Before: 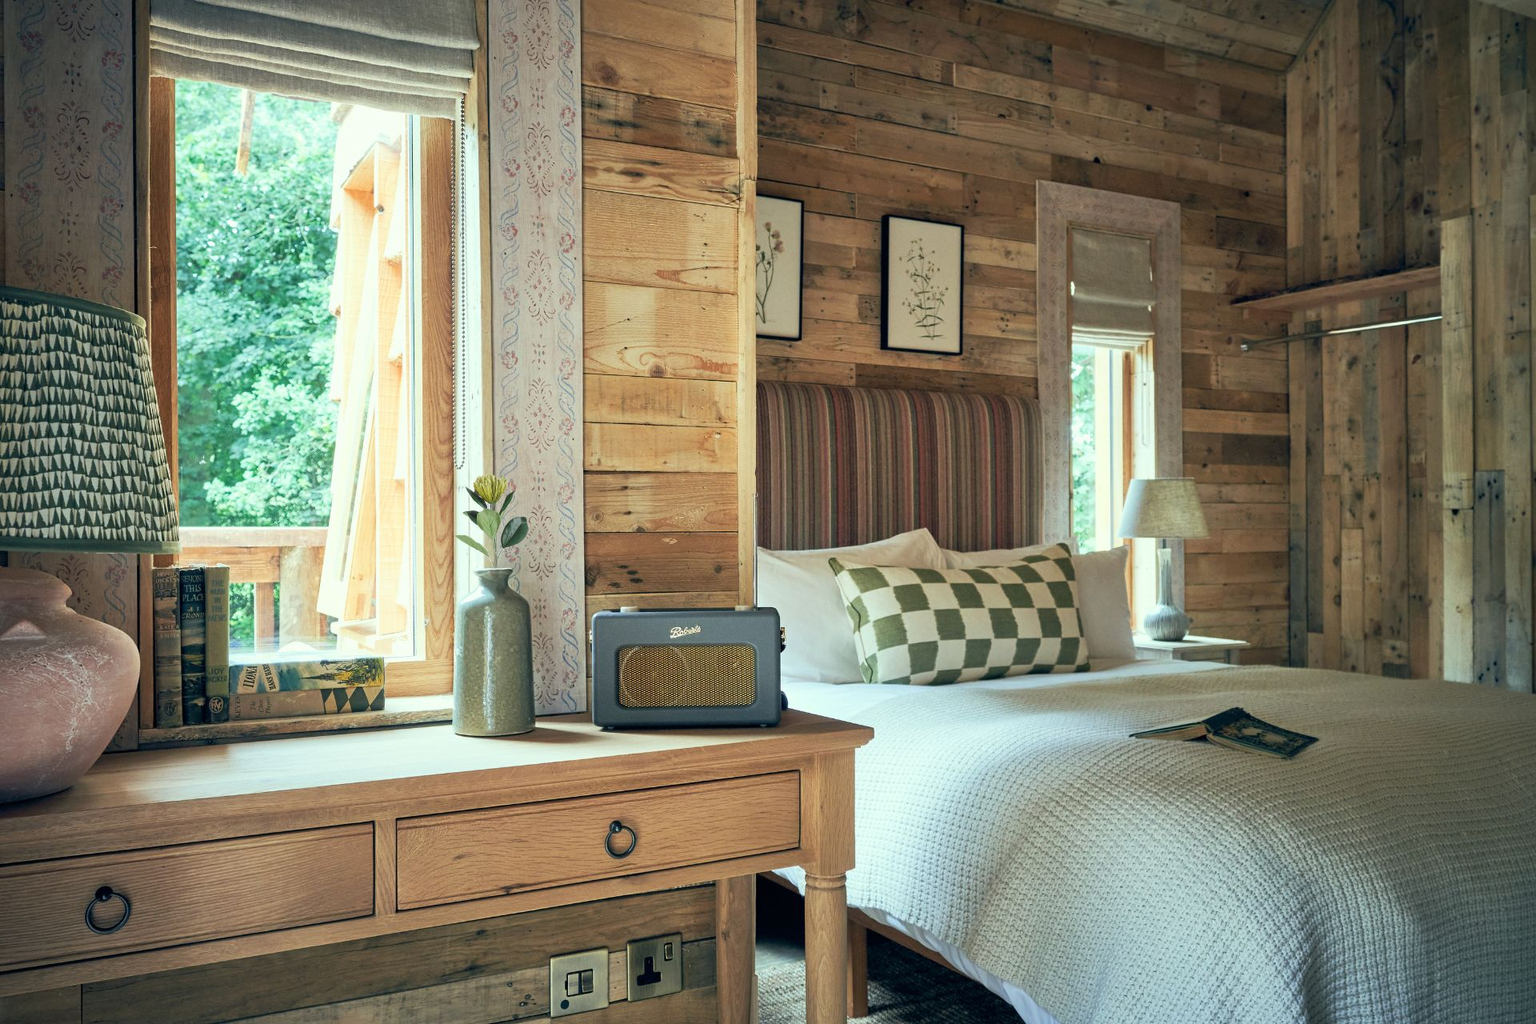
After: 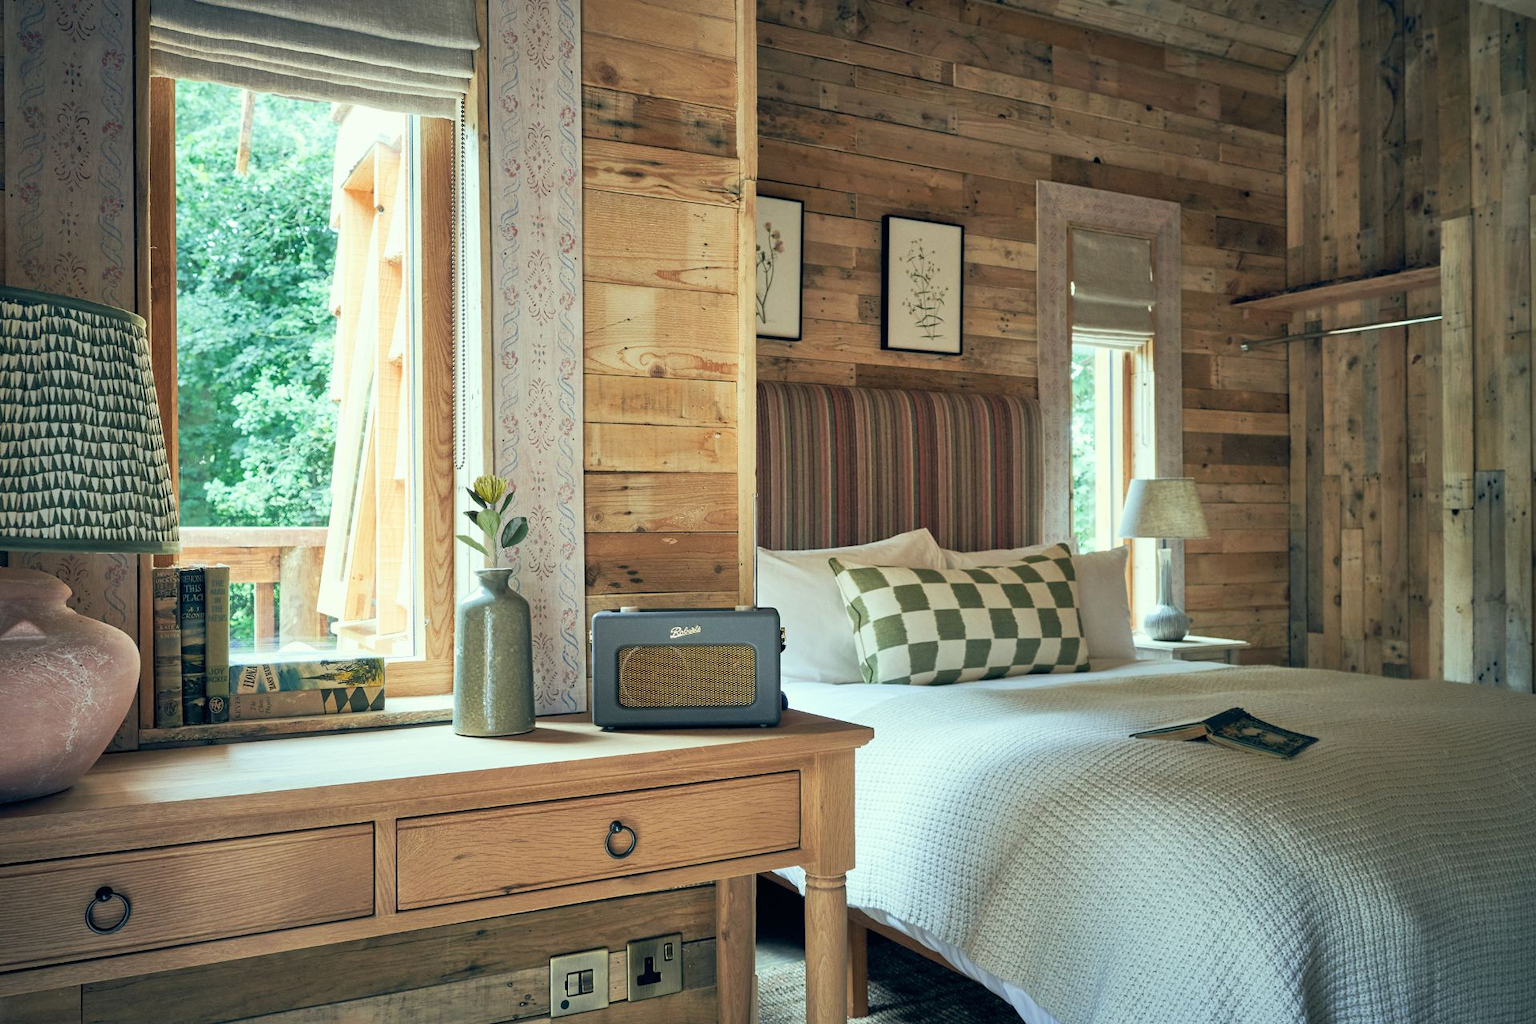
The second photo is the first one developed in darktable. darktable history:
shadows and highlights: shadows 37.12, highlights -28.06, highlights color adjustment 52.2%, soften with gaussian
